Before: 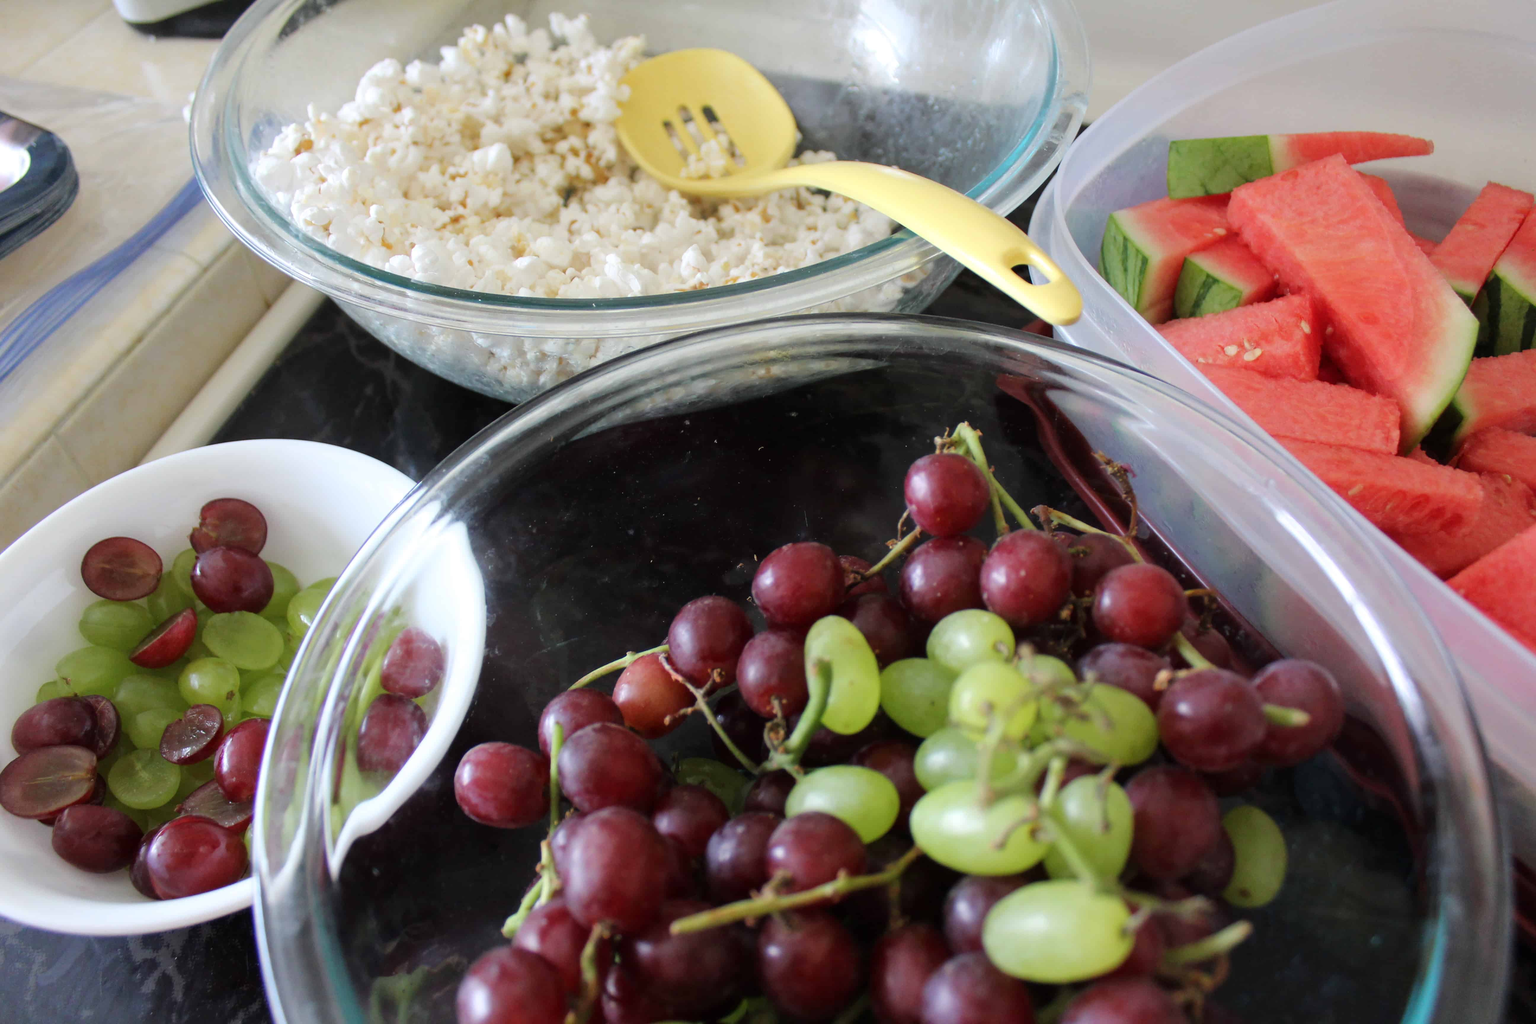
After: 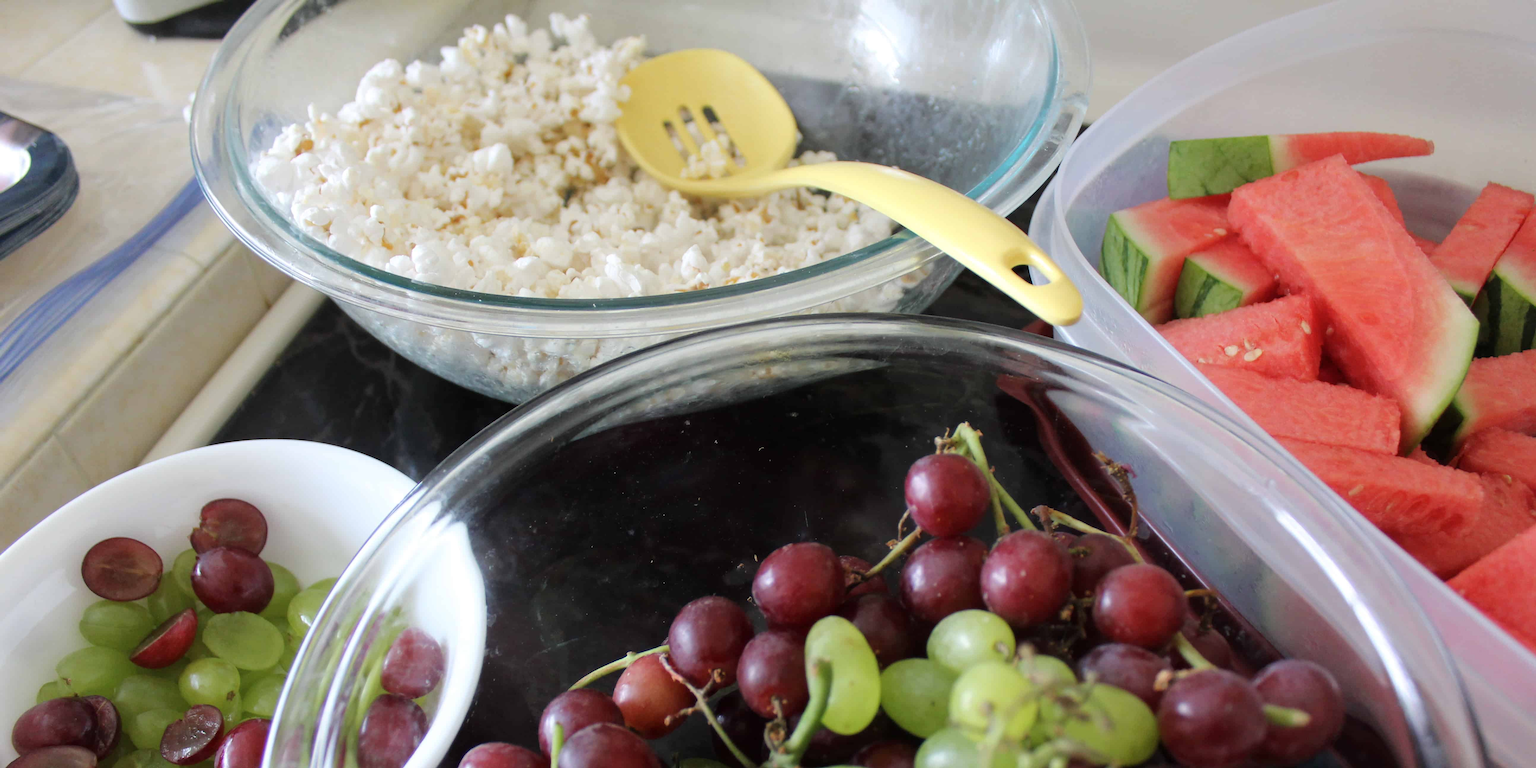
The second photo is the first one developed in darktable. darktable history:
contrast brightness saturation: saturation -0.04
crop: bottom 24.988%
